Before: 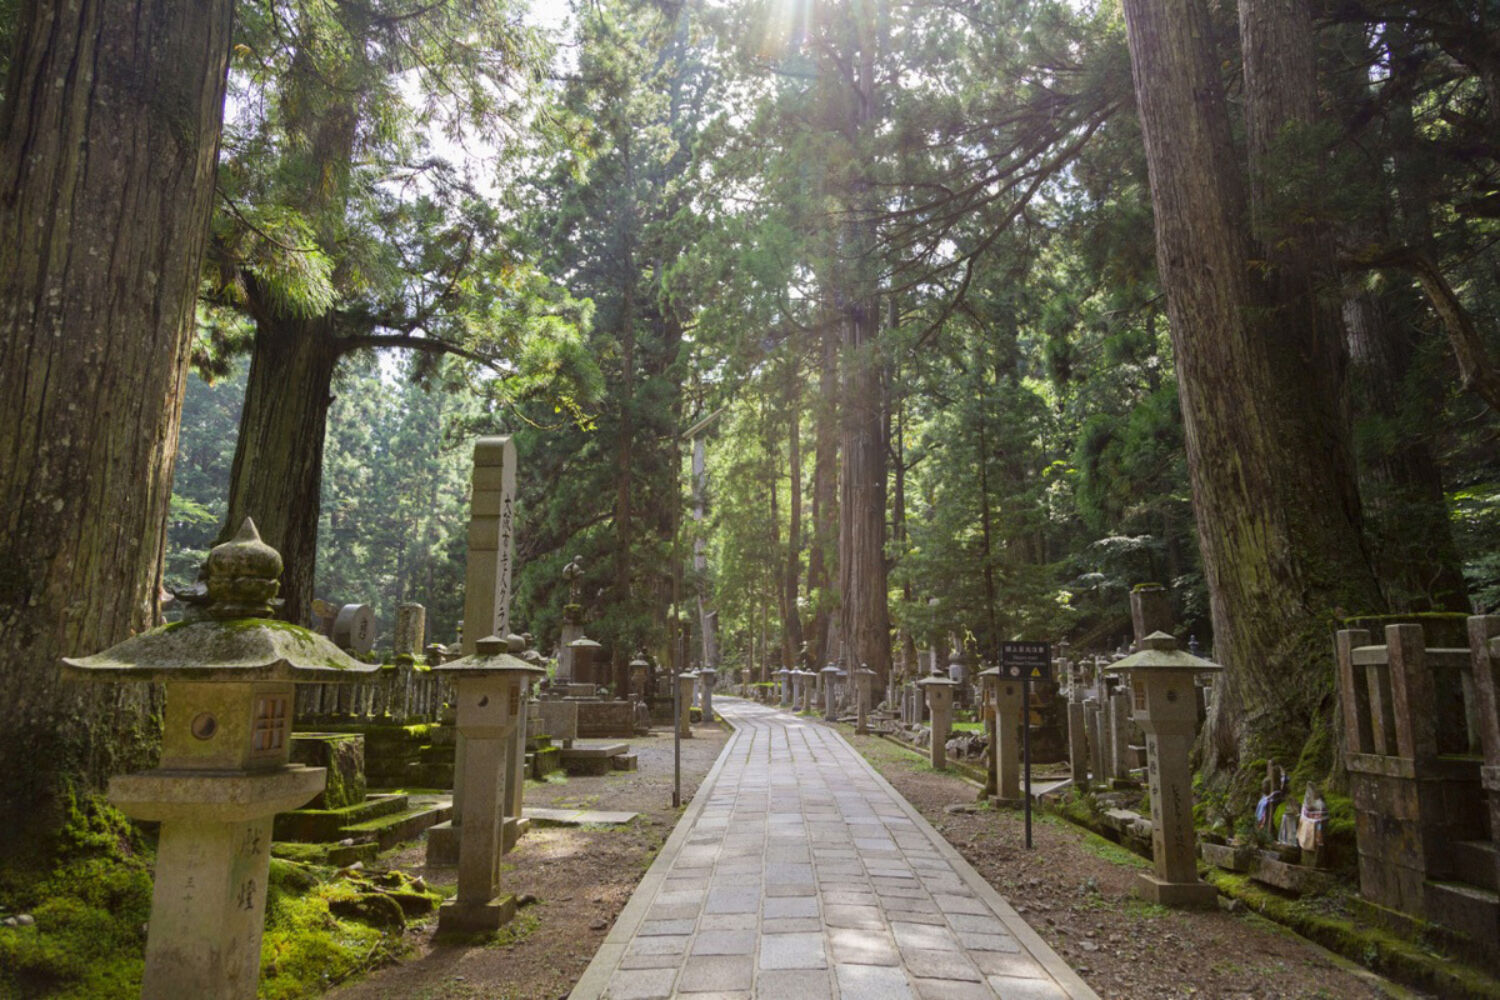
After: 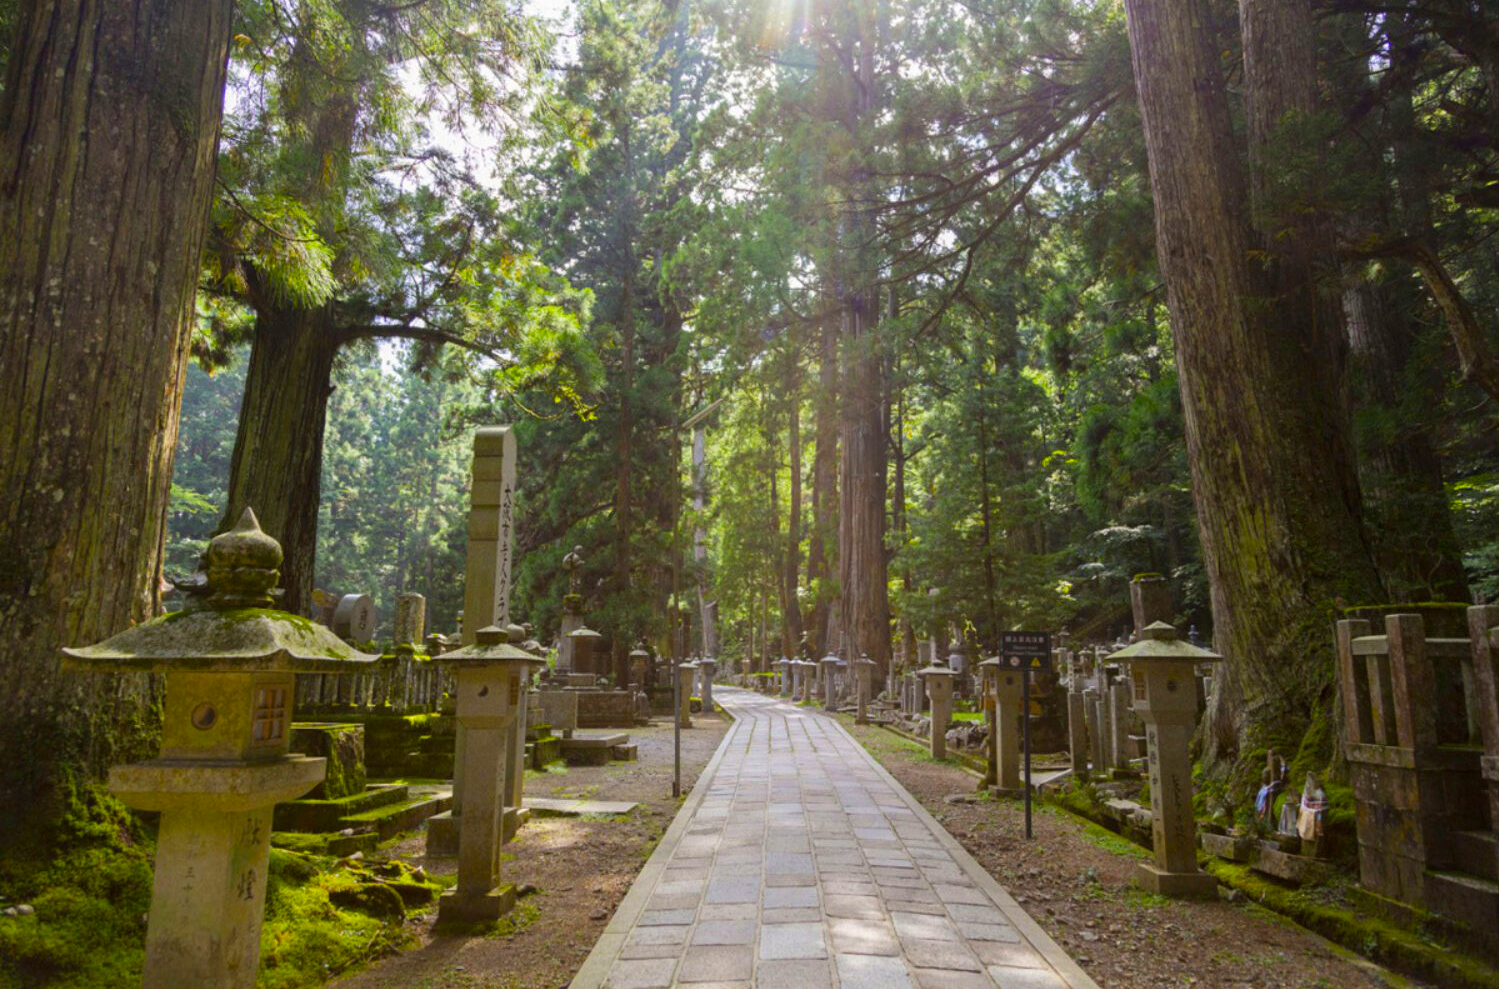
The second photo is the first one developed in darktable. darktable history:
crop: top 1.049%, right 0.001%
color balance rgb: perceptual saturation grading › global saturation 30%, global vibrance 20%
